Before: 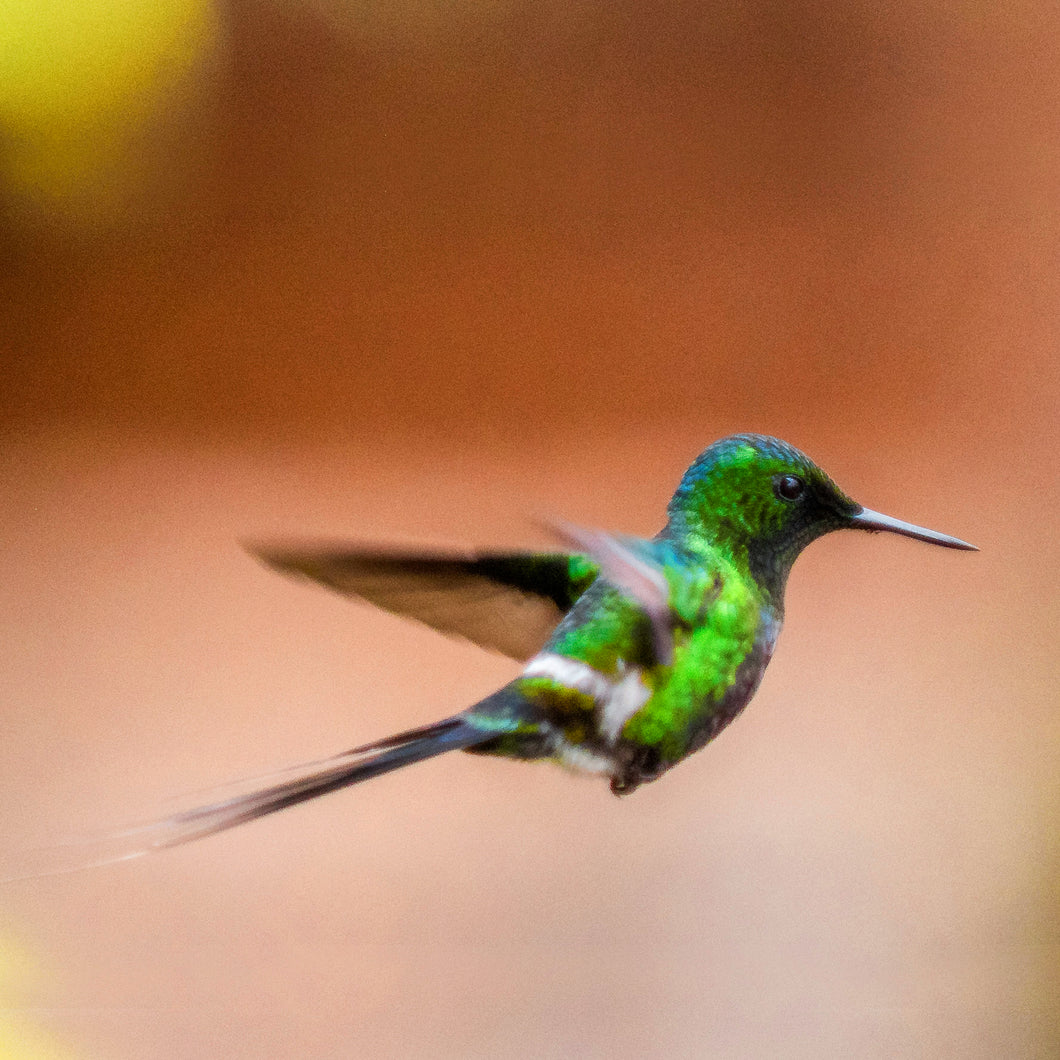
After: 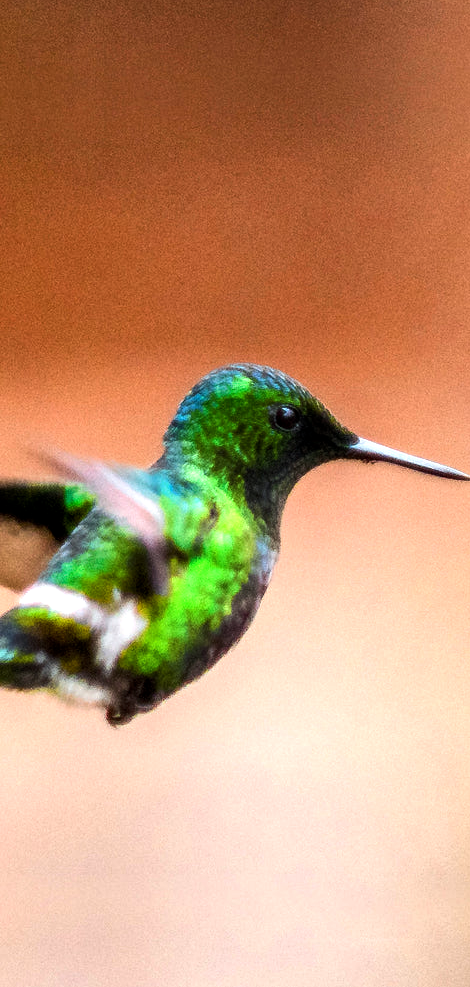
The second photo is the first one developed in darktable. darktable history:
crop: left 47.628%, top 6.643%, right 7.874%
contrast equalizer: octaves 7, y [[0.6 ×6], [0.55 ×6], [0 ×6], [0 ×6], [0 ×6]], mix 0.15
tone equalizer: -8 EV -0.75 EV, -7 EV -0.7 EV, -6 EV -0.6 EV, -5 EV -0.4 EV, -3 EV 0.4 EV, -2 EV 0.6 EV, -1 EV 0.7 EV, +0 EV 0.75 EV, edges refinement/feathering 500, mask exposure compensation -1.57 EV, preserve details no
